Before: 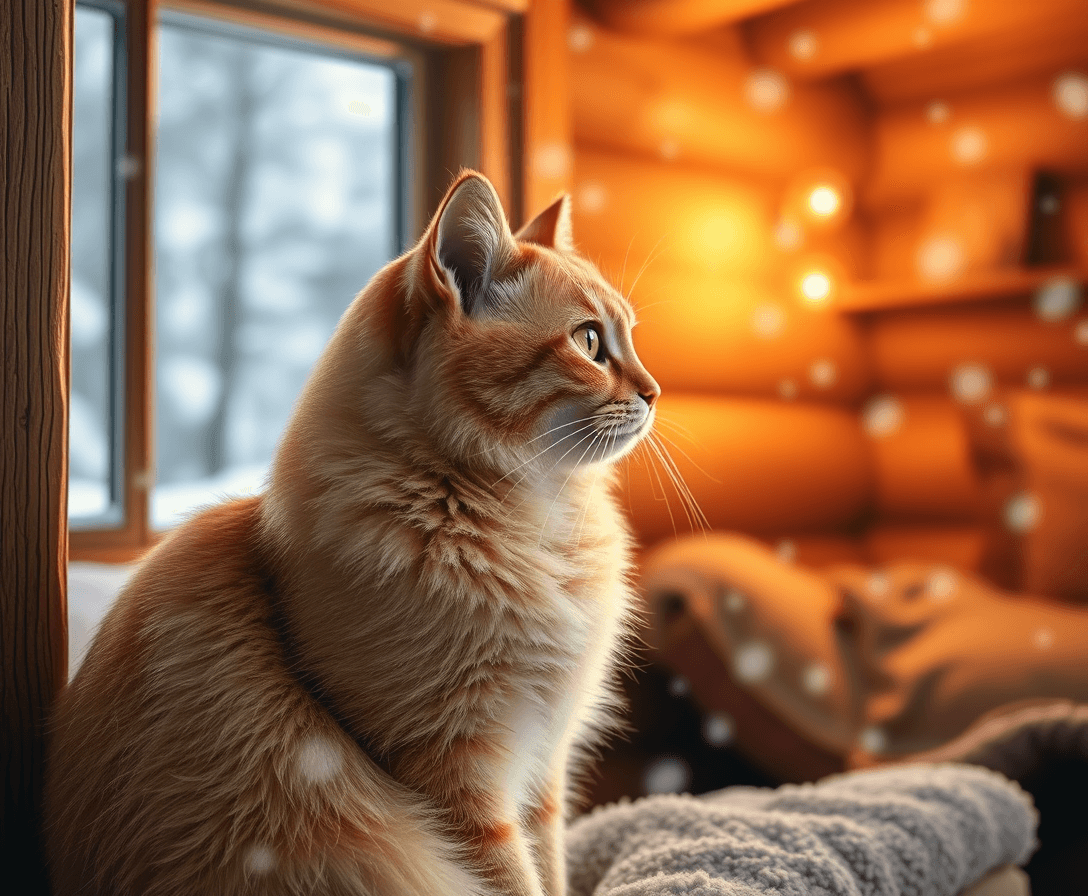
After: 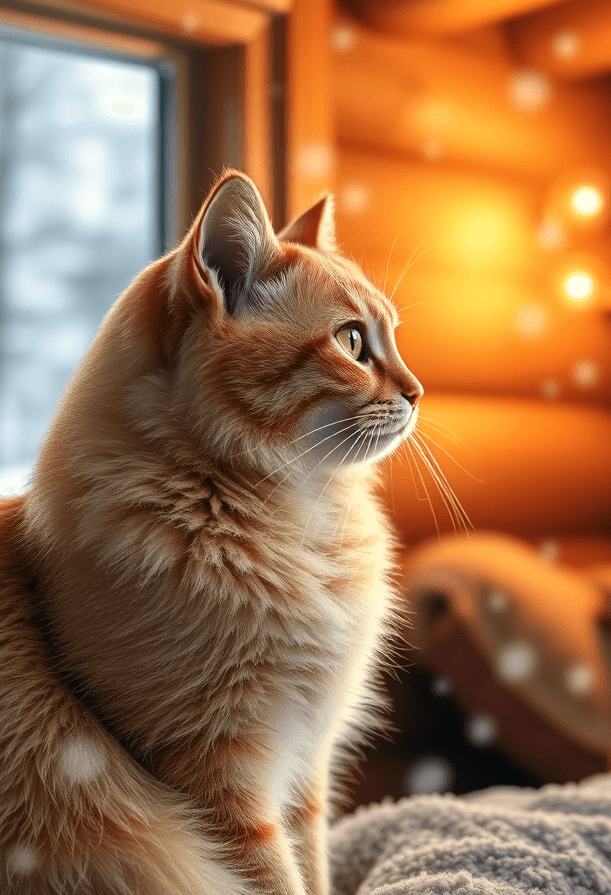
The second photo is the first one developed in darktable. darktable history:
local contrast: highlights 102%, shadows 98%, detail 120%, midtone range 0.2
crop: left 21.807%, right 21.99%, bottom 0.004%
